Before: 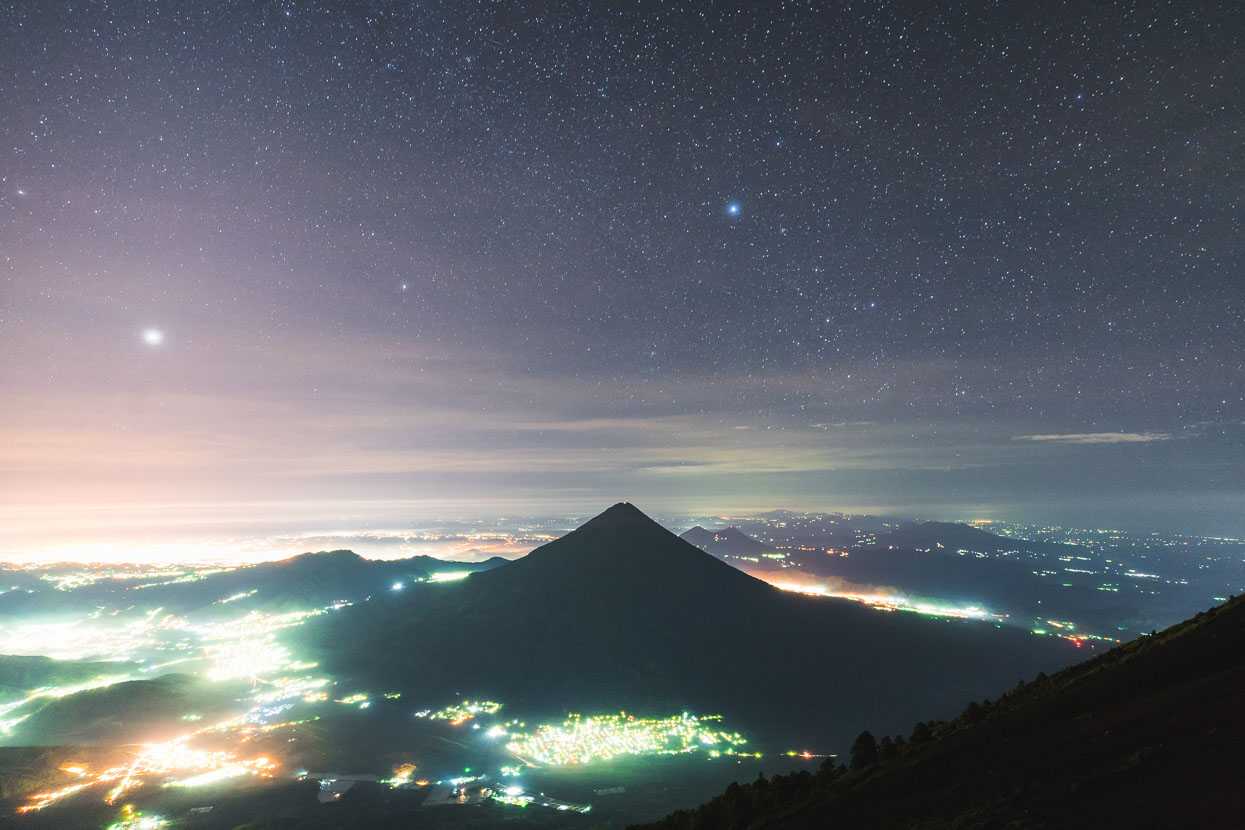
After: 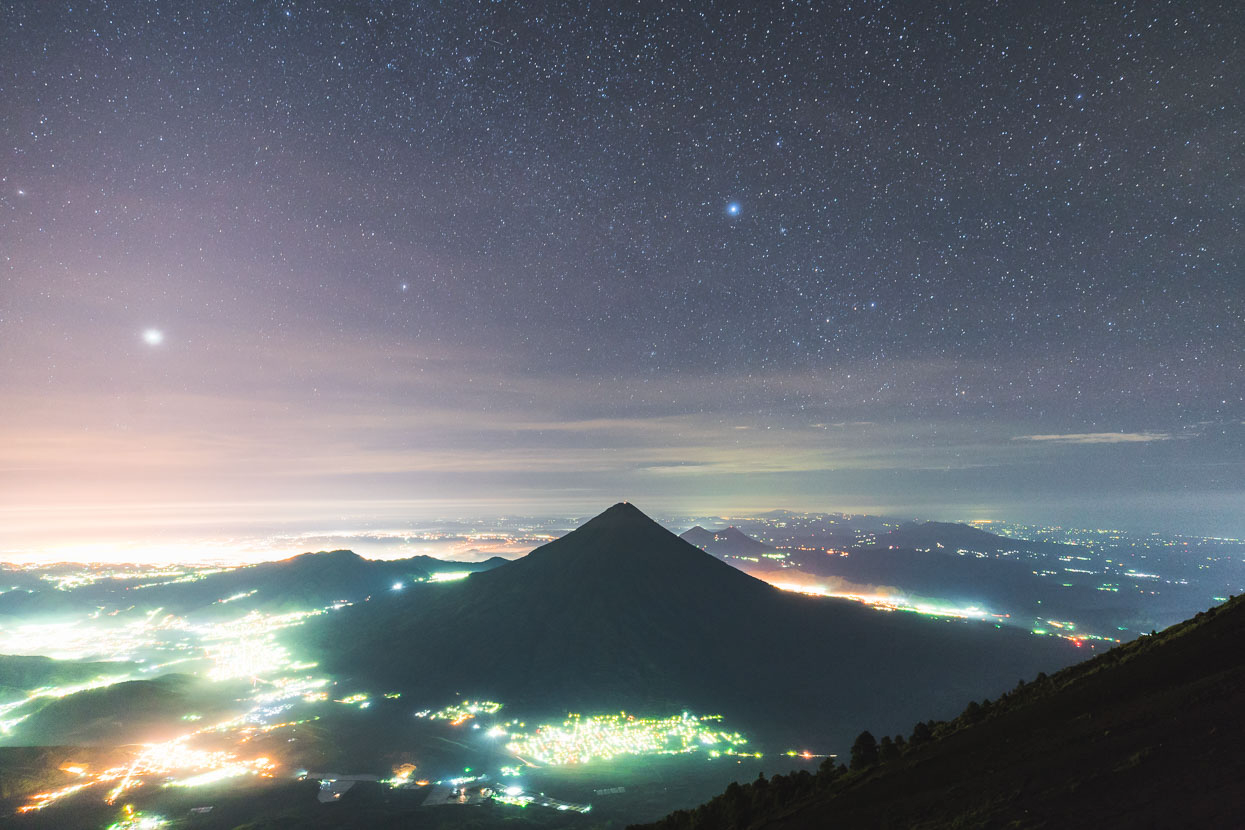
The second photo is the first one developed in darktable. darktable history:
shadows and highlights: radius 264.75, soften with gaussian
